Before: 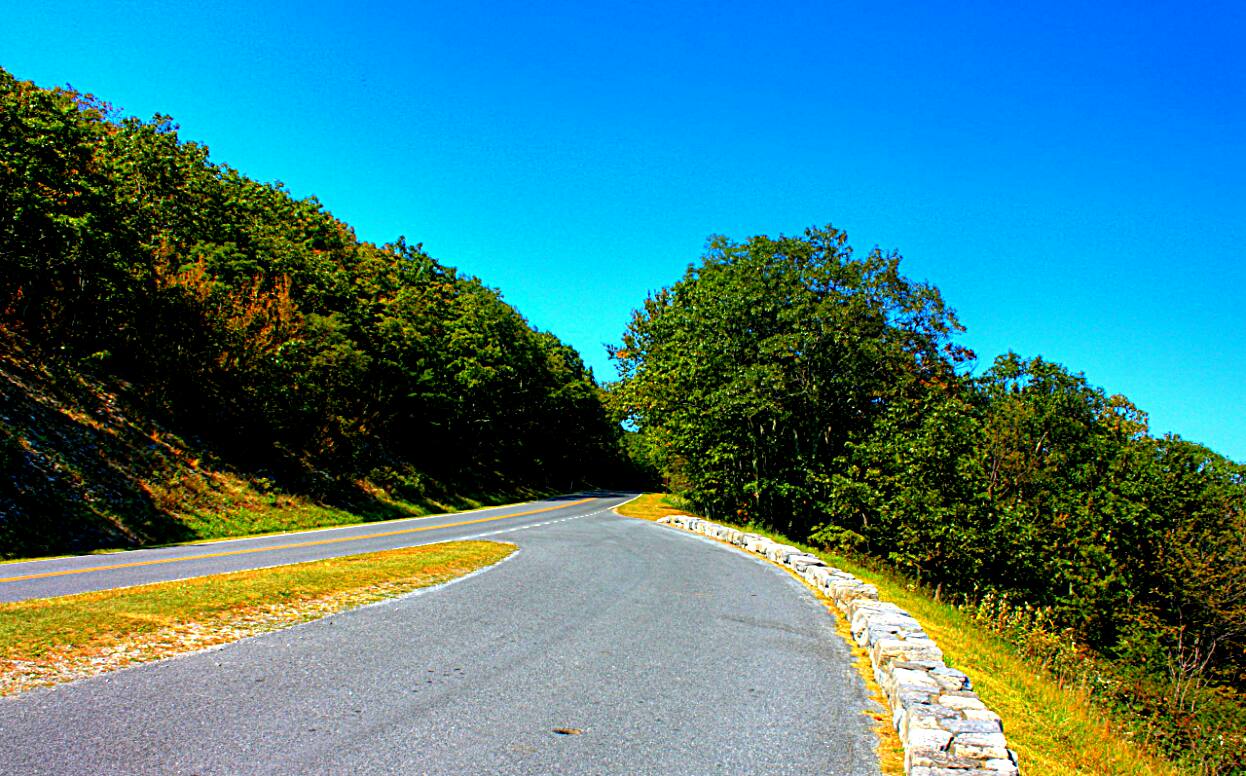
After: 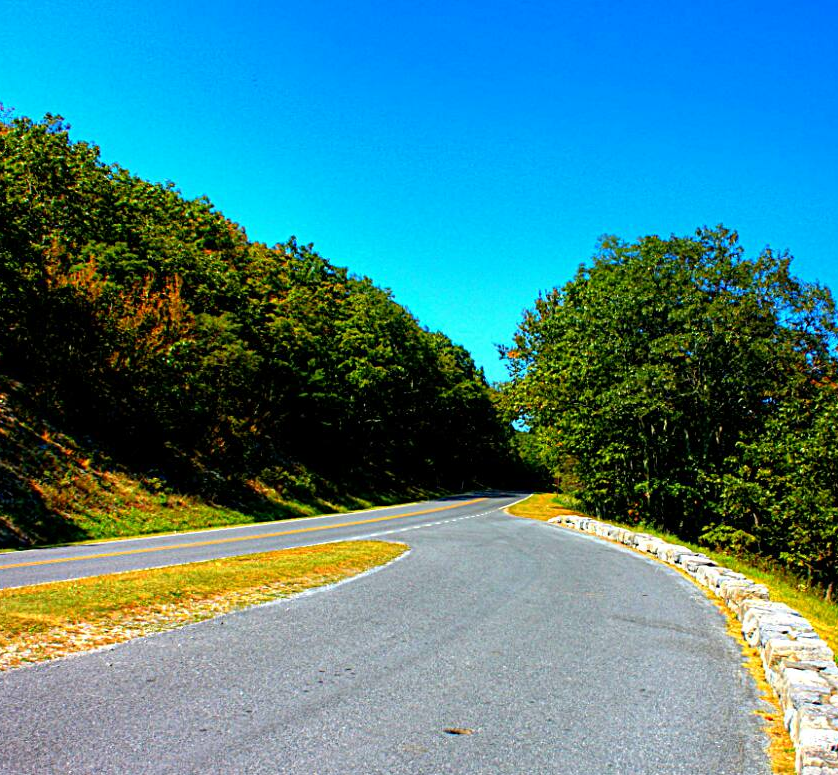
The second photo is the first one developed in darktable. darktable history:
crop and rotate: left 8.764%, right 23.944%
